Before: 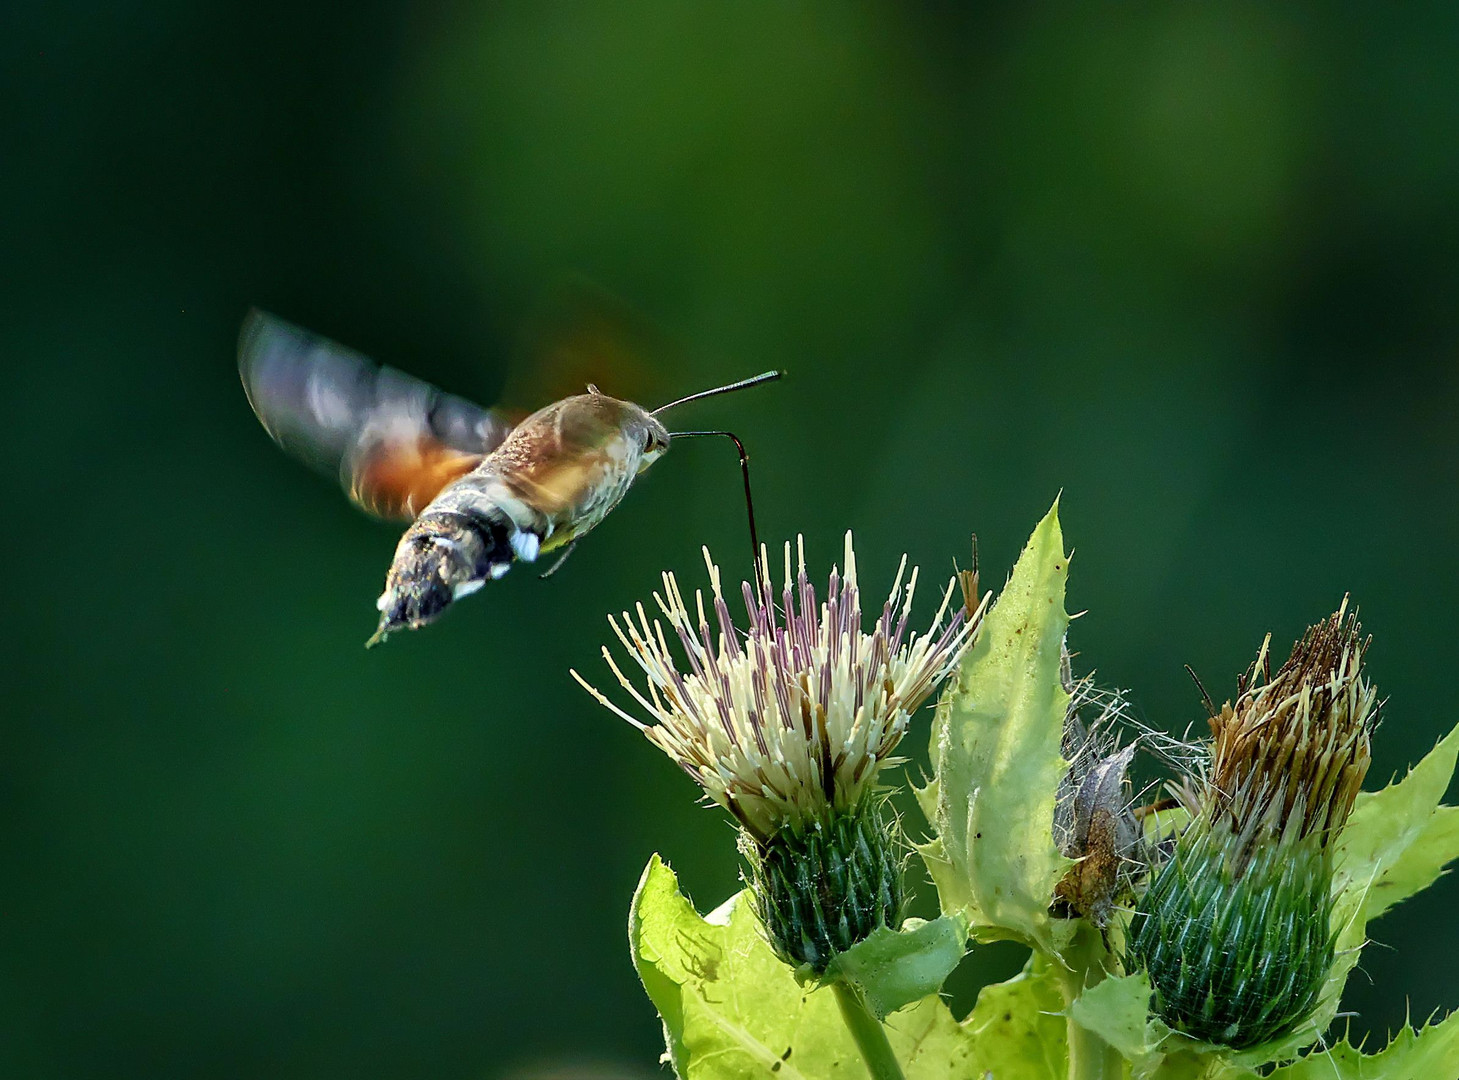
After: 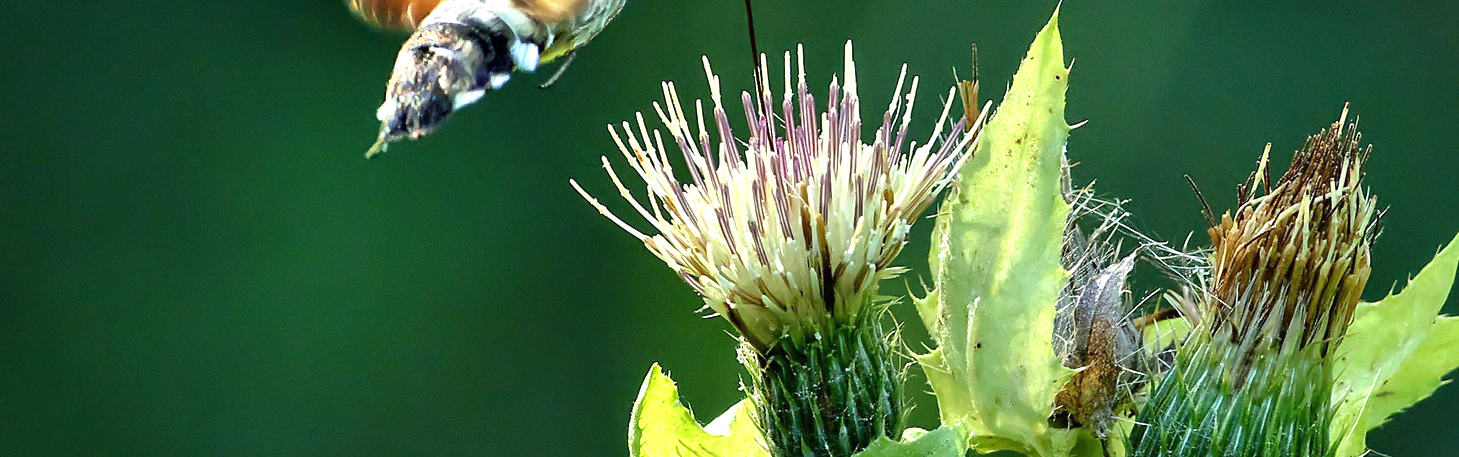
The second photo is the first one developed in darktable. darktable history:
exposure: black level correction 0, exposure 0.702 EV, compensate highlight preservation false
crop: top 45.459%, bottom 12.189%
